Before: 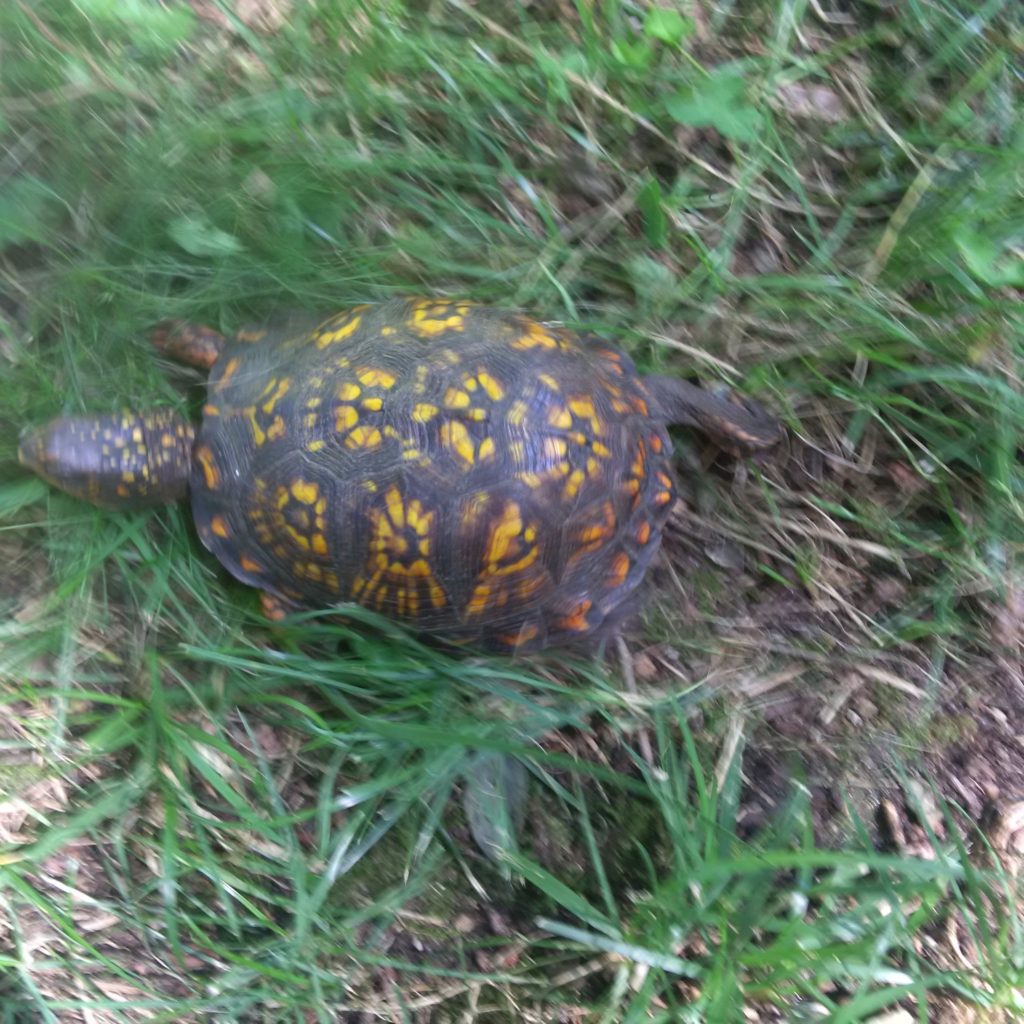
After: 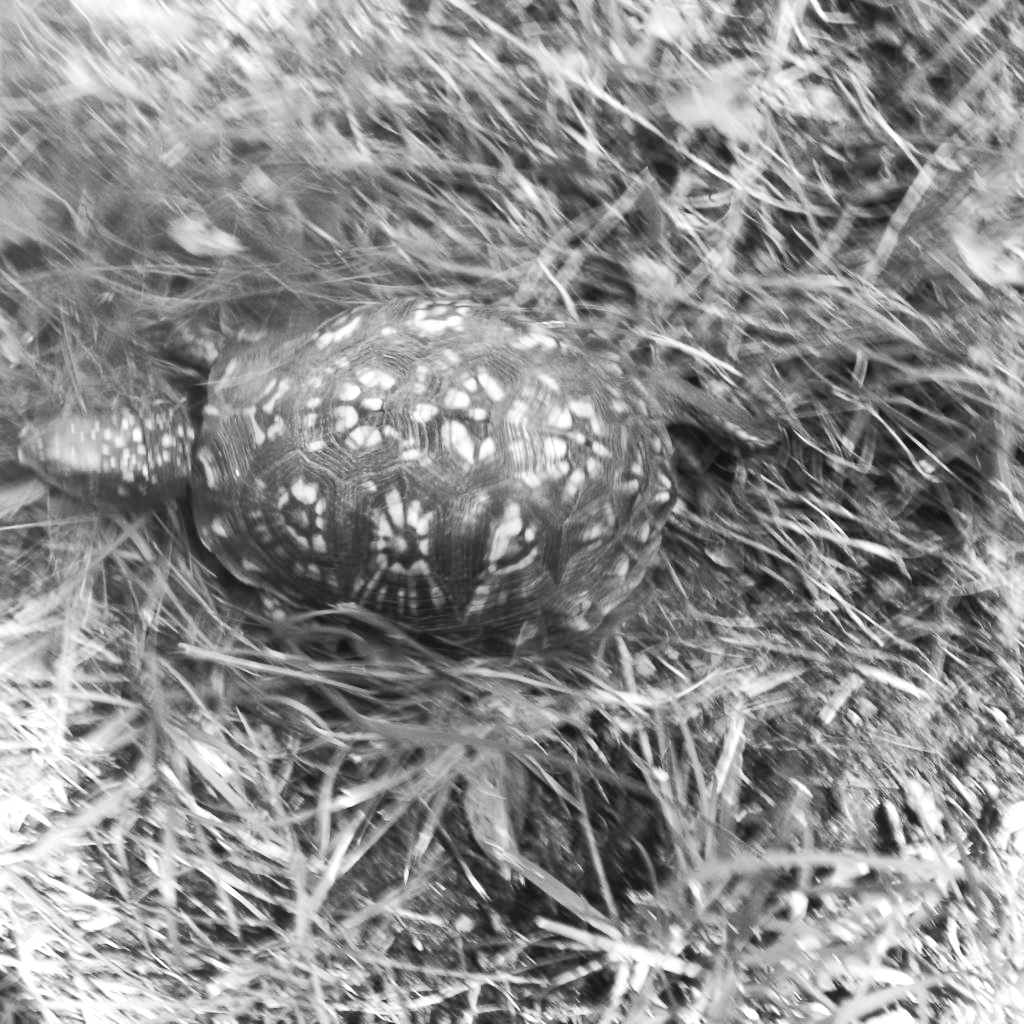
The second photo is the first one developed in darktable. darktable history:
monochrome: on, module defaults
tone equalizer: -8 EV -0.75 EV, -7 EV -0.7 EV, -6 EV -0.6 EV, -5 EV -0.4 EV, -3 EV 0.4 EV, -2 EV 0.6 EV, -1 EV 0.7 EV, +0 EV 0.75 EV, edges refinement/feathering 500, mask exposure compensation -1.57 EV, preserve details no
contrast brightness saturation: contrast 0.2, brightness 0.16, saturation 0.22
